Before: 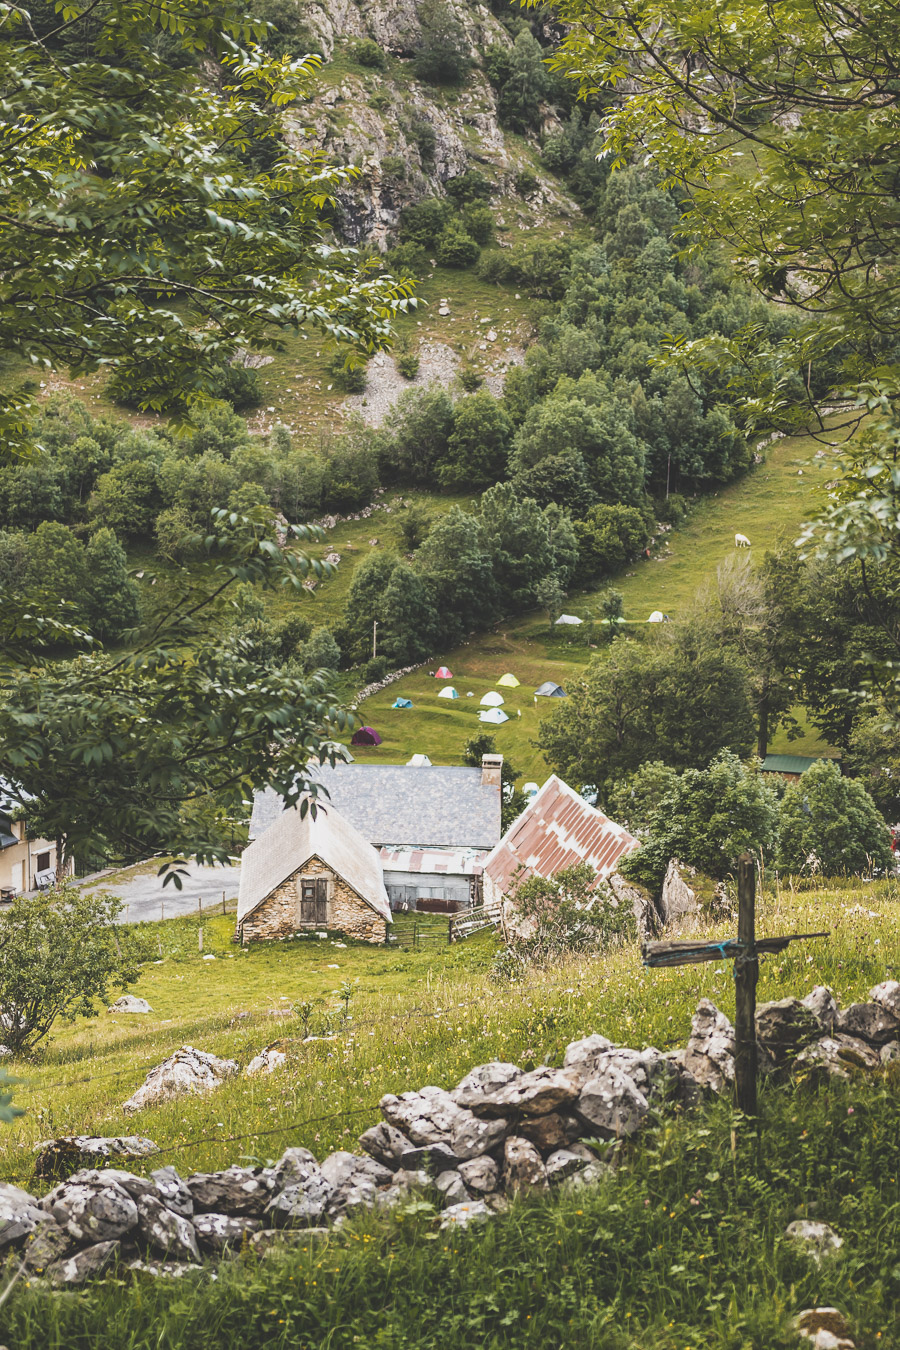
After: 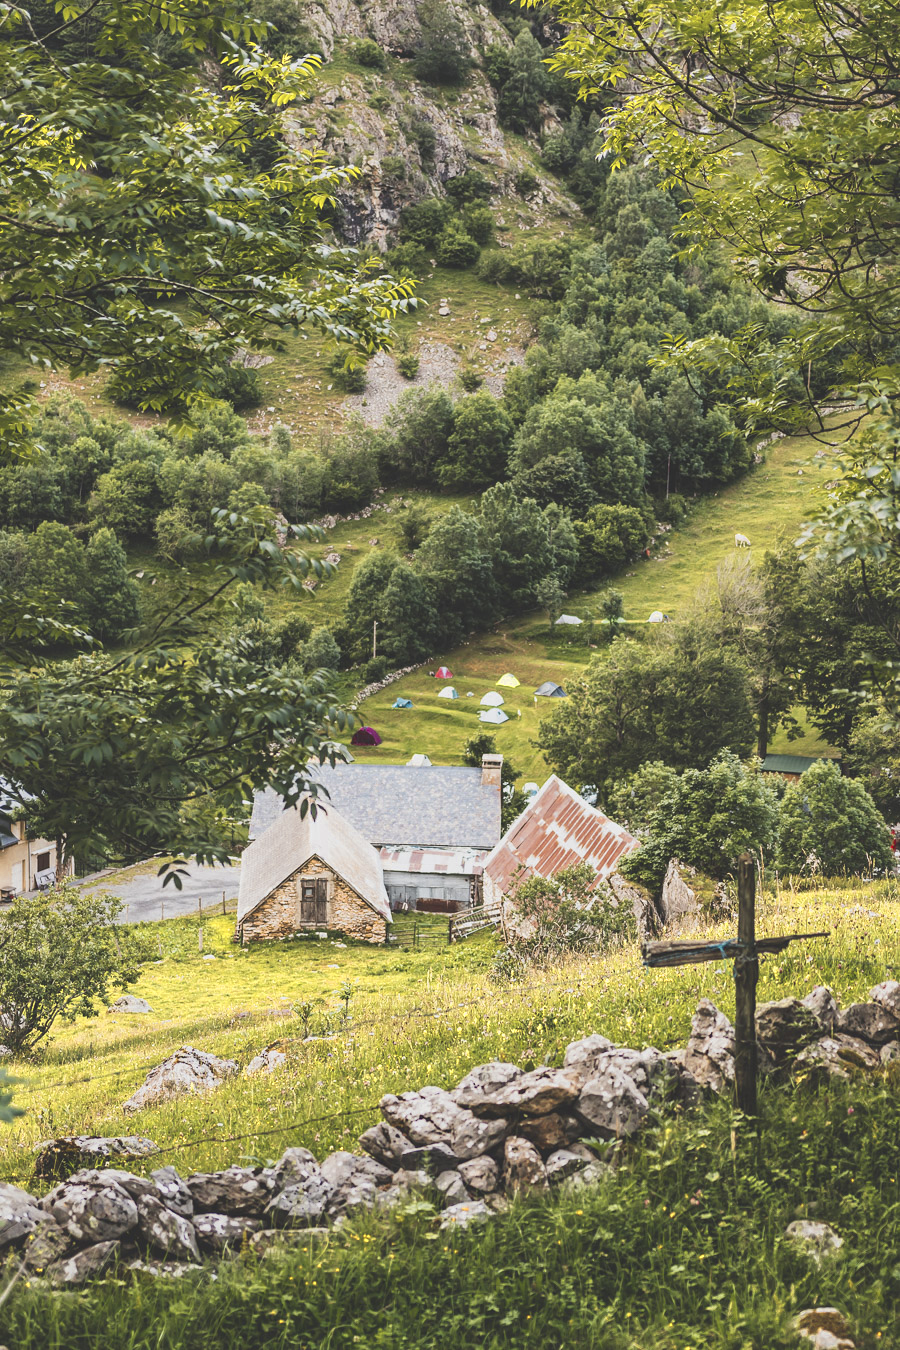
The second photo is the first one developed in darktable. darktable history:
exposure: exposure -0.042 EV, compensate highlight preservation false
color zones: curves: ch0 [(0.004, 0.305) (0.261, 0.623) (0.389, 0.399) (0.708, 0.571) (0.947, 0.34)]; ch1 [(0.025, 0.645) (0.229, 0.584) (0.326, 0.551) (0.484, 0.262) (0.757, 0.643)]
contrast brightness saturation: saturation -0.06
shadows and highlights: shadows 25.39, highlights -25.03
